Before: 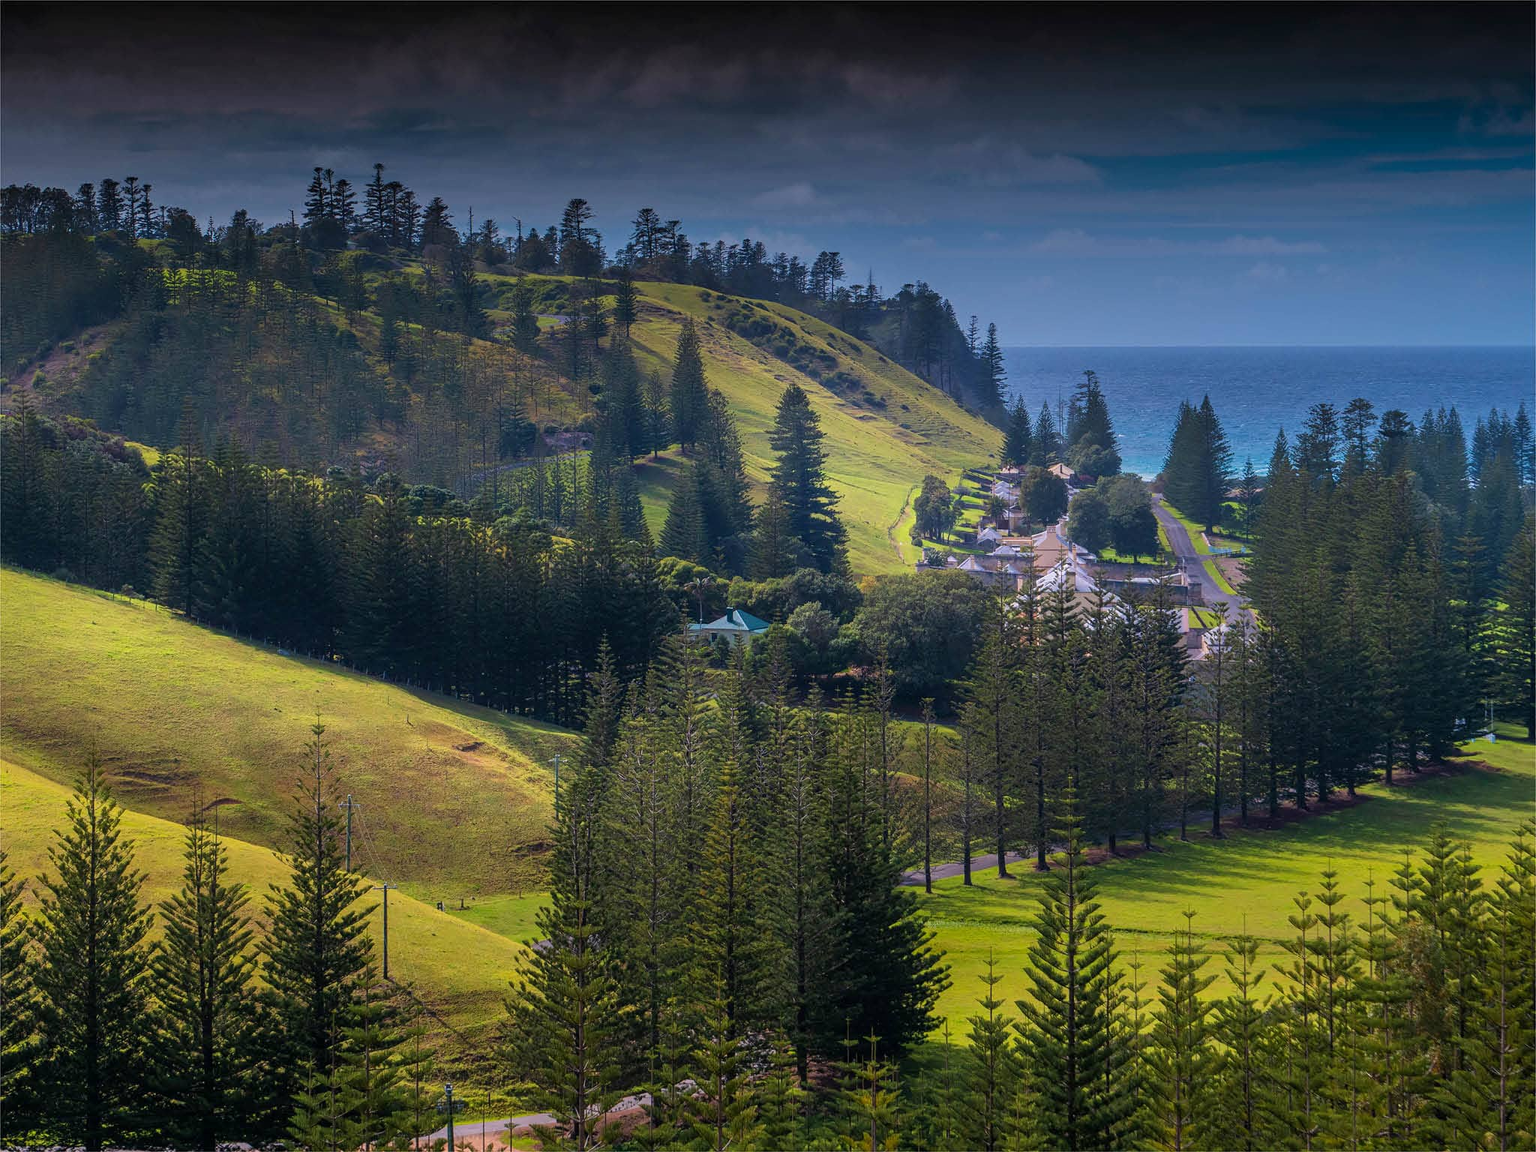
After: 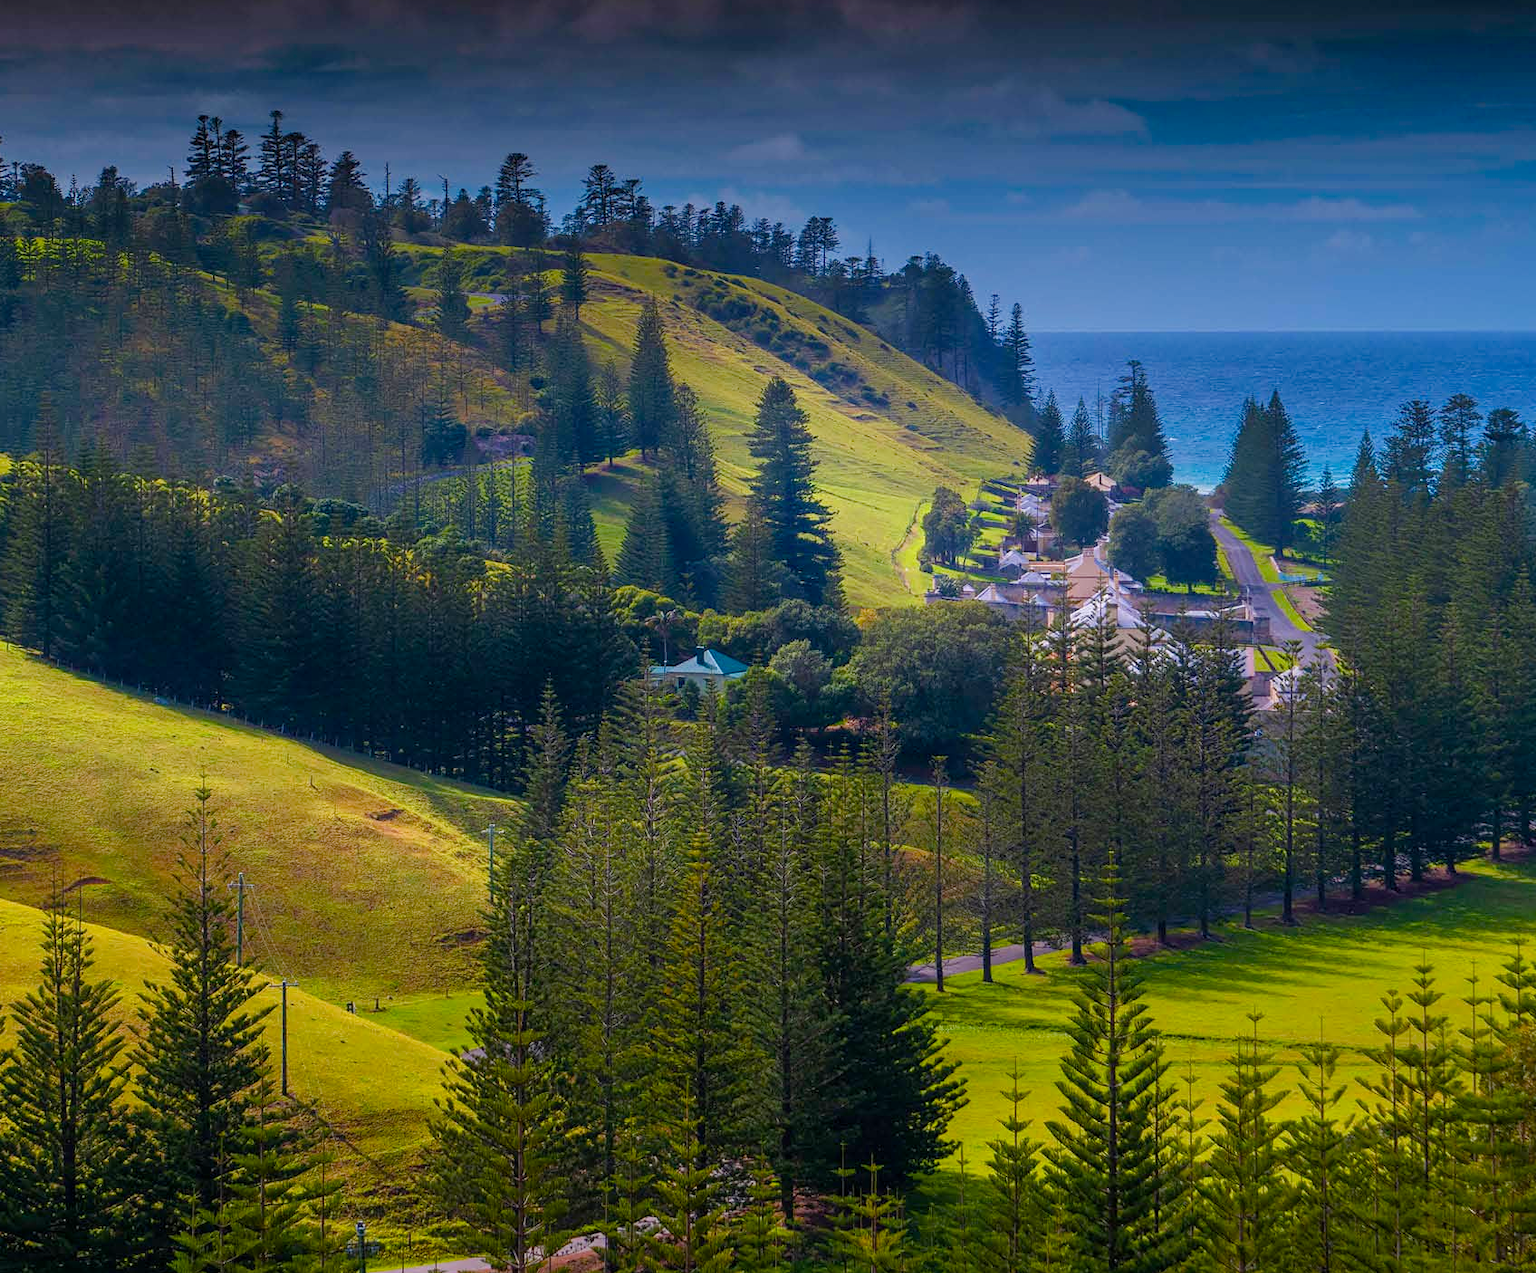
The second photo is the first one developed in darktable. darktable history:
crop: left 9.807%, top 6.259%, right 7.334%, bottom 2.177%
color balance rgb: perceptual saturation grading › global saturation 35%, perceptual saturation grading › highlights -30%, perceptual saturation grading › shadows 35%, perceptual brilliance grading › global brilliance 3%, perceptual brilliance grading › highlights -3%, perceptual brilliance grading › shadows 3%
